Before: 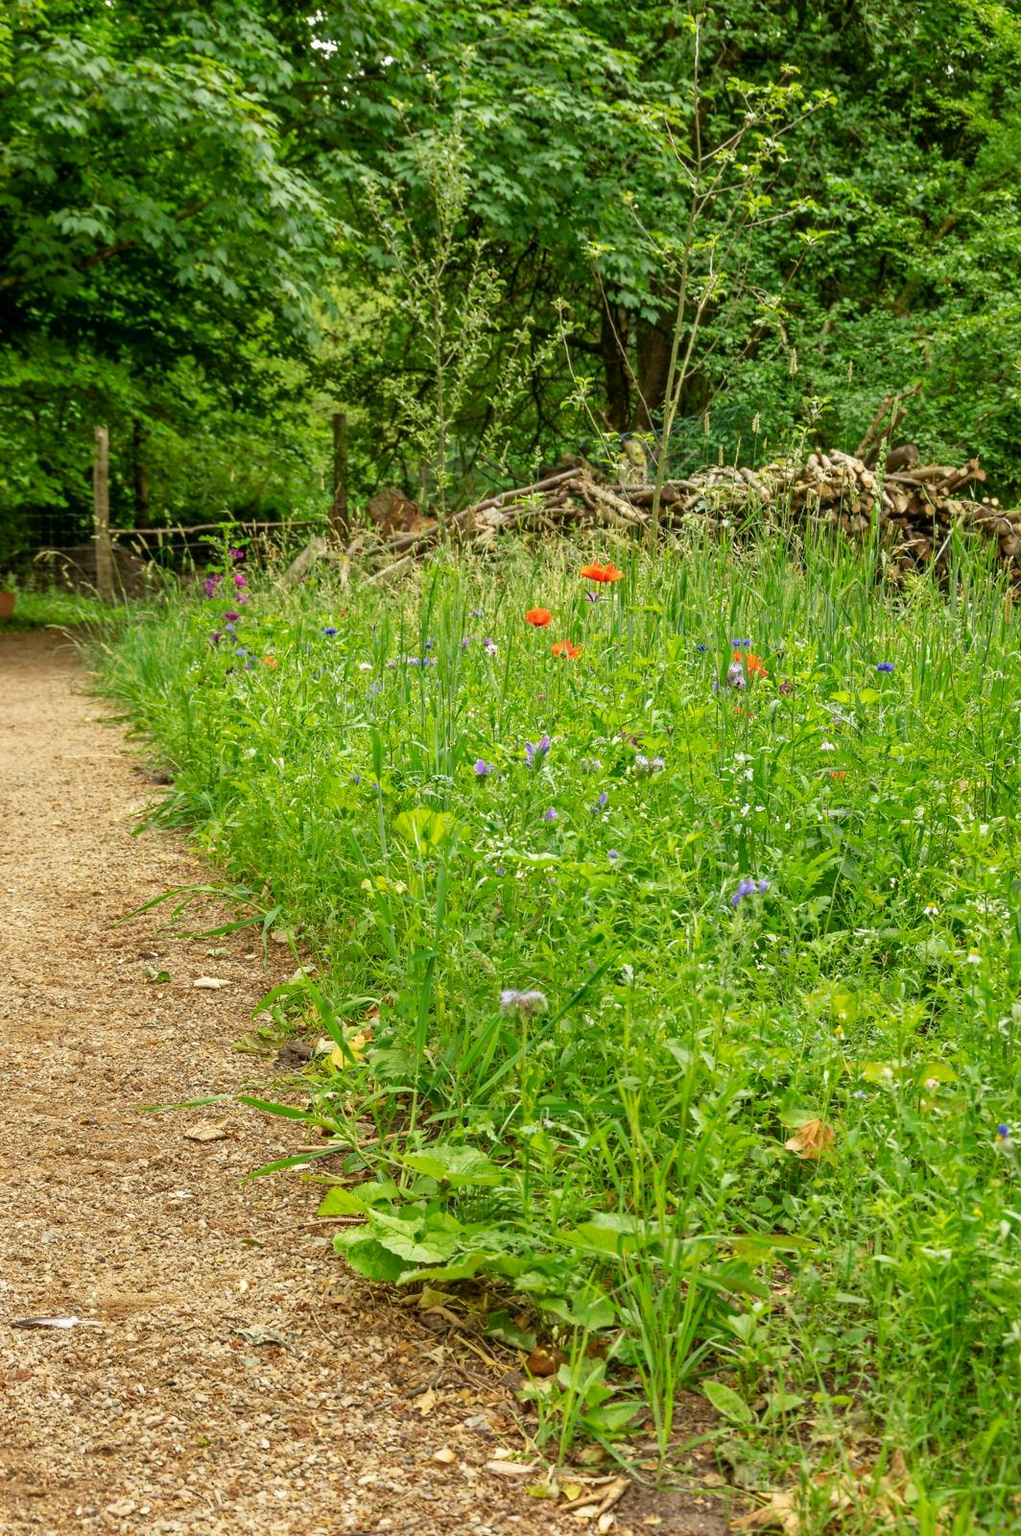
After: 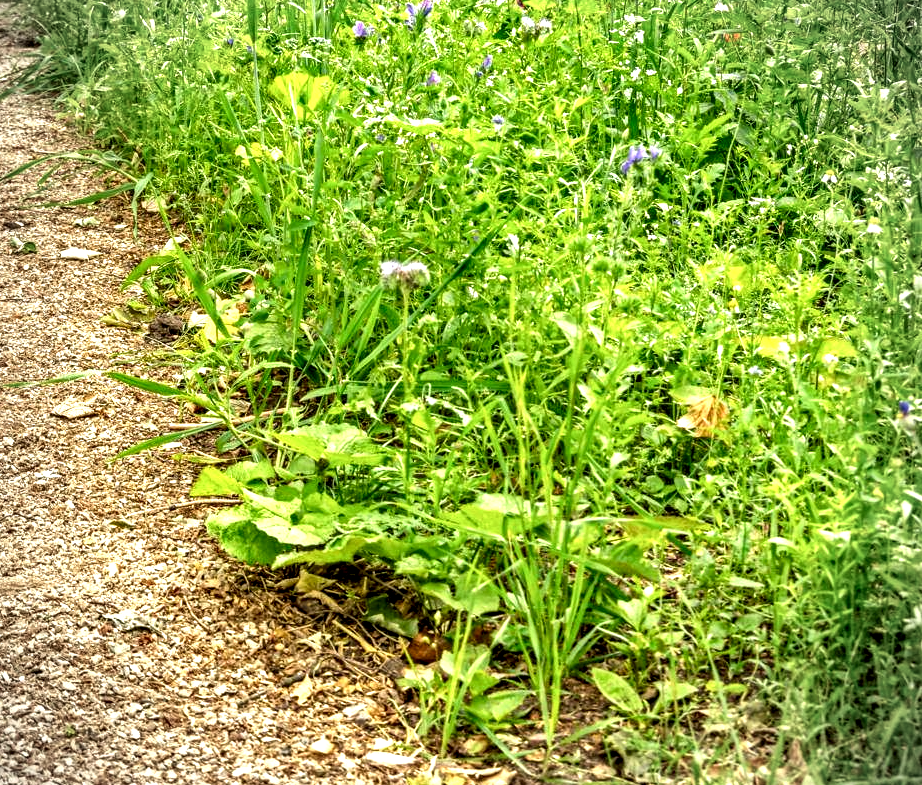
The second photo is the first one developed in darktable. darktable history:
tone equalizer: -8 EV -0.779 EV, -7 EV -0.67 EV, -6 EV -0.577 EV, -5 EV -0.389 EV, -3 EV 0.381 EV, -2 EV 0.6 EV, -1 EV 0.68 EV, +0 EV 0.766 EV
crop and rotate: left 13.303%, top 48.176%, bottom 2.733%
local contrast: highlights 80%, shadows 57%, detail 175%, midtone range 0.598
vignetting: on, module defaults
